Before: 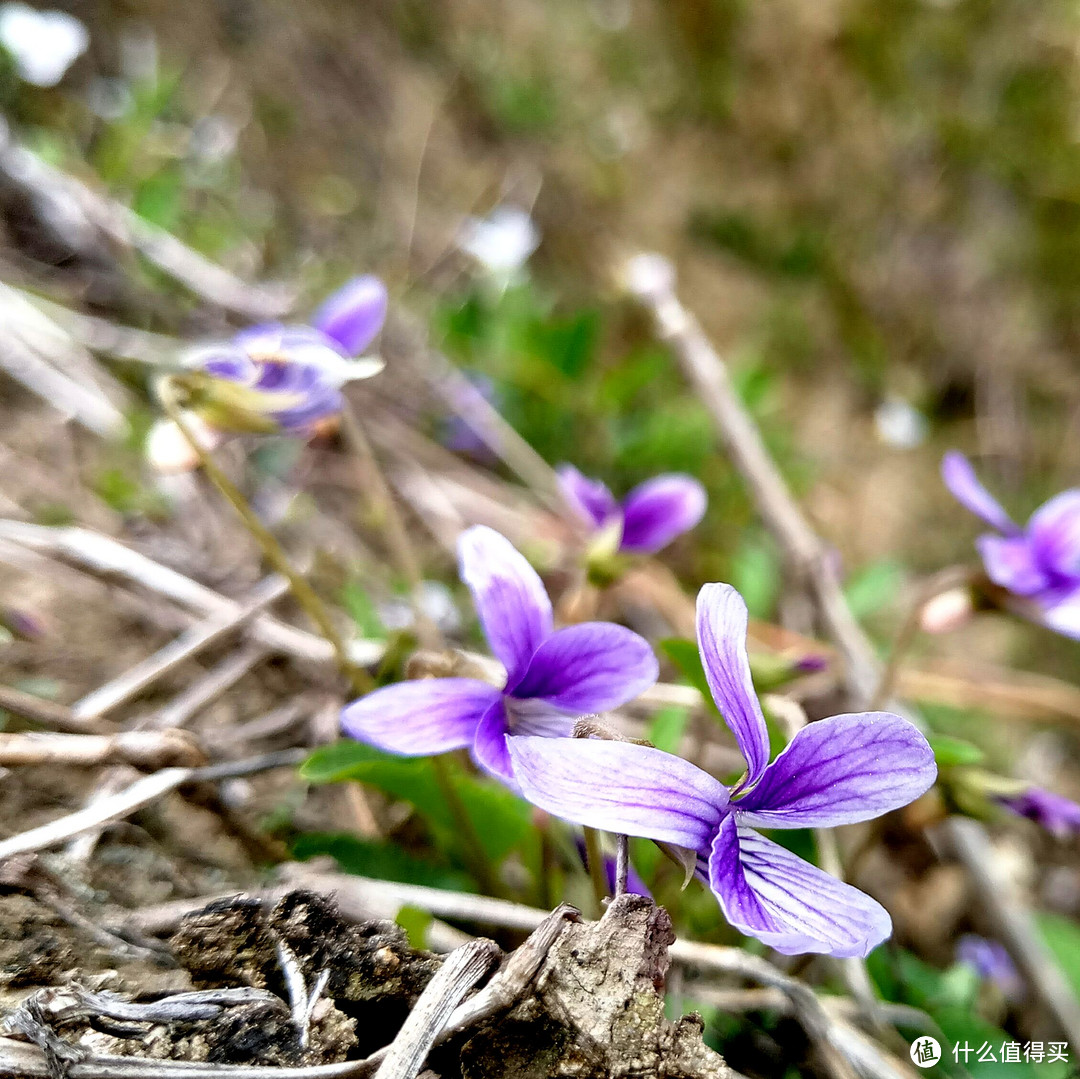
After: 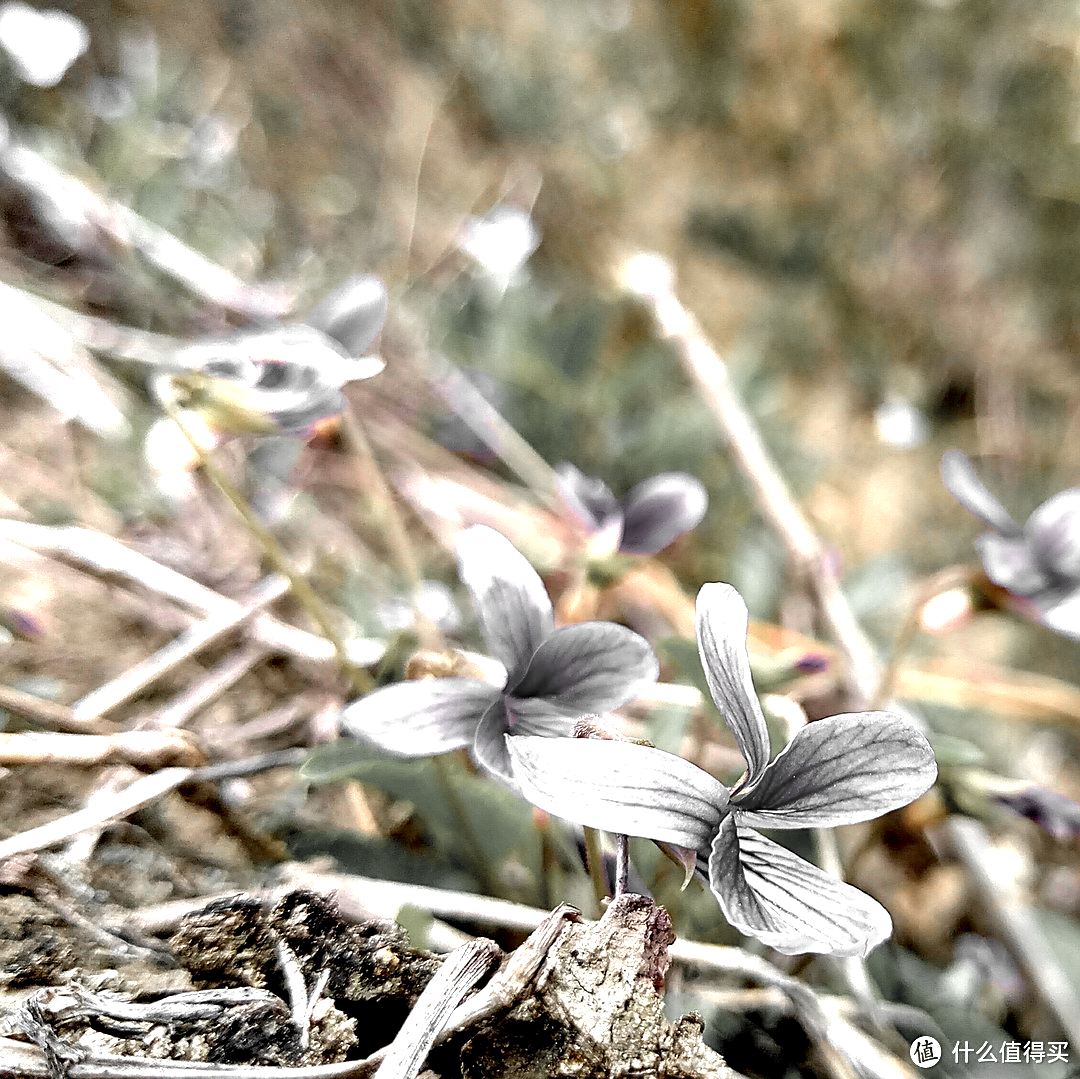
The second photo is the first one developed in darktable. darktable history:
sharpen: on, module defaults
color zones: curves: ch0 [(0, 0.447) (0.184, 0.543) (0.323, 0.476) (0.429, 0.445) (0.571, 0.443) (0.714, 0.451) (0.857, 0.452) (1, 0.447)]; ch1 [(0, 0.464) (0.176, 0.46) (0.287, 0.177) (0.429, 0.002) (0.571, 0) (0.714, 0) (0.857, 0) (1, 0.464)]
exposure: black level correction 0.001, exposure 0.675 EV, compensate exposure bias true, compensate highlight preservation false
